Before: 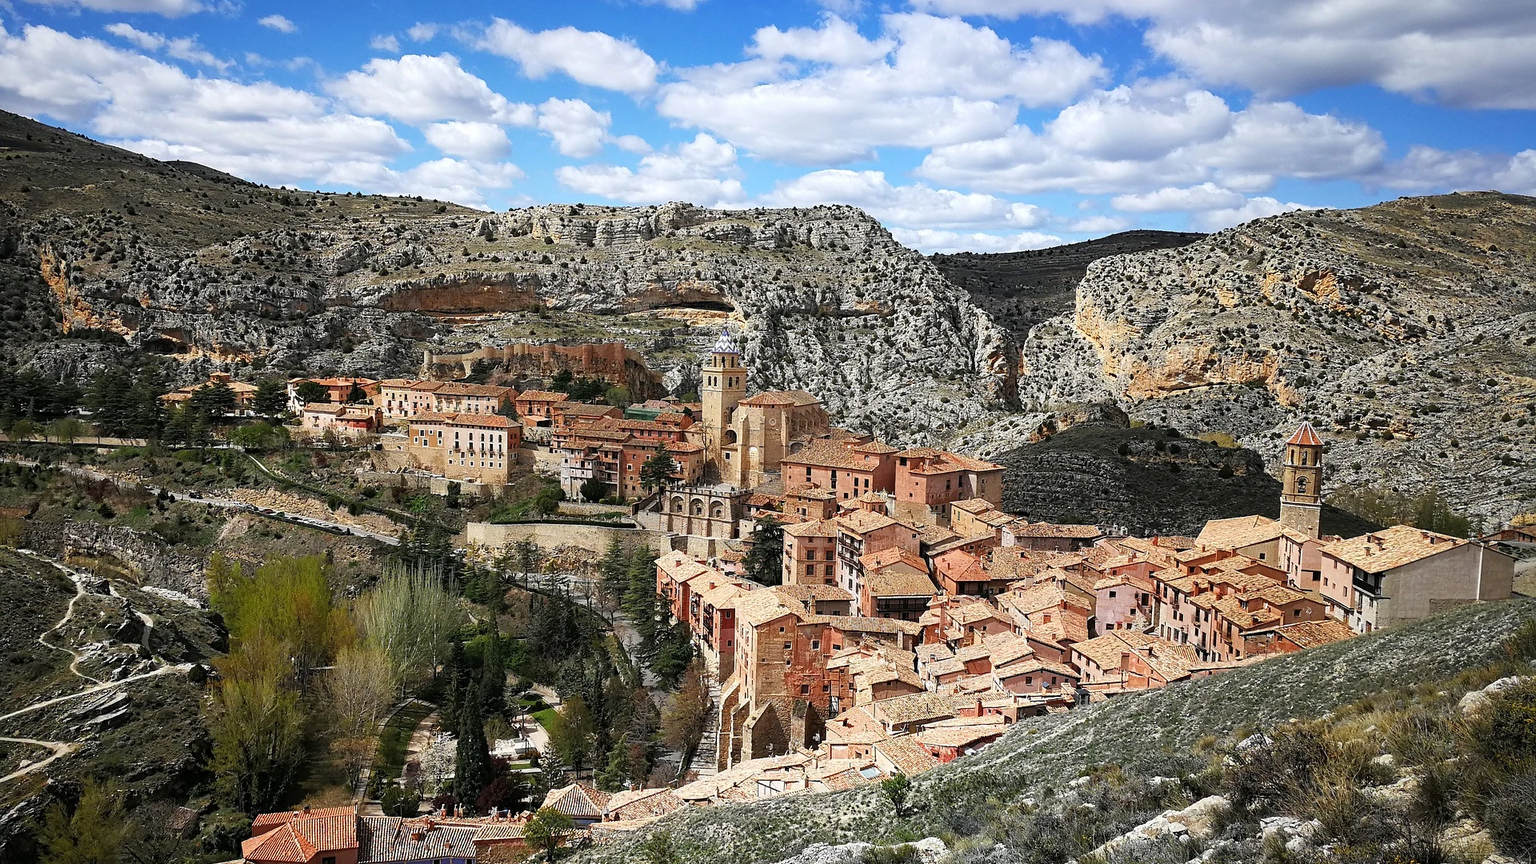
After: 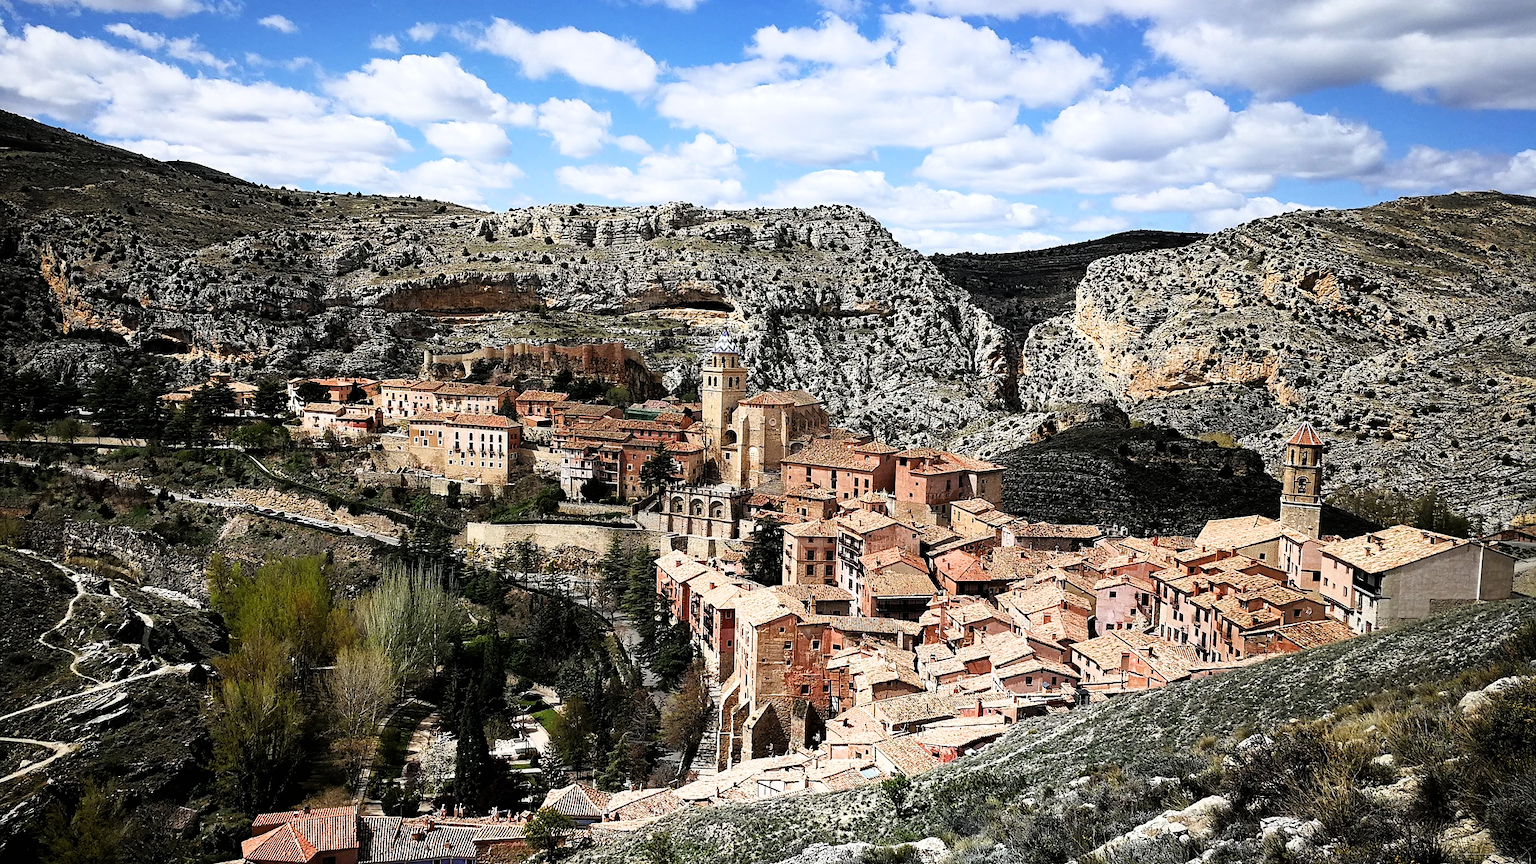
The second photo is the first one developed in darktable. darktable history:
filmic rgb: black relative exposure -6.39 EV, white relative exposure 2.43 EV, target white luminance 99.925%, hardness 5.29, latitude 1.04%, contrast 1.423, highlights saturation mix 2.73%
